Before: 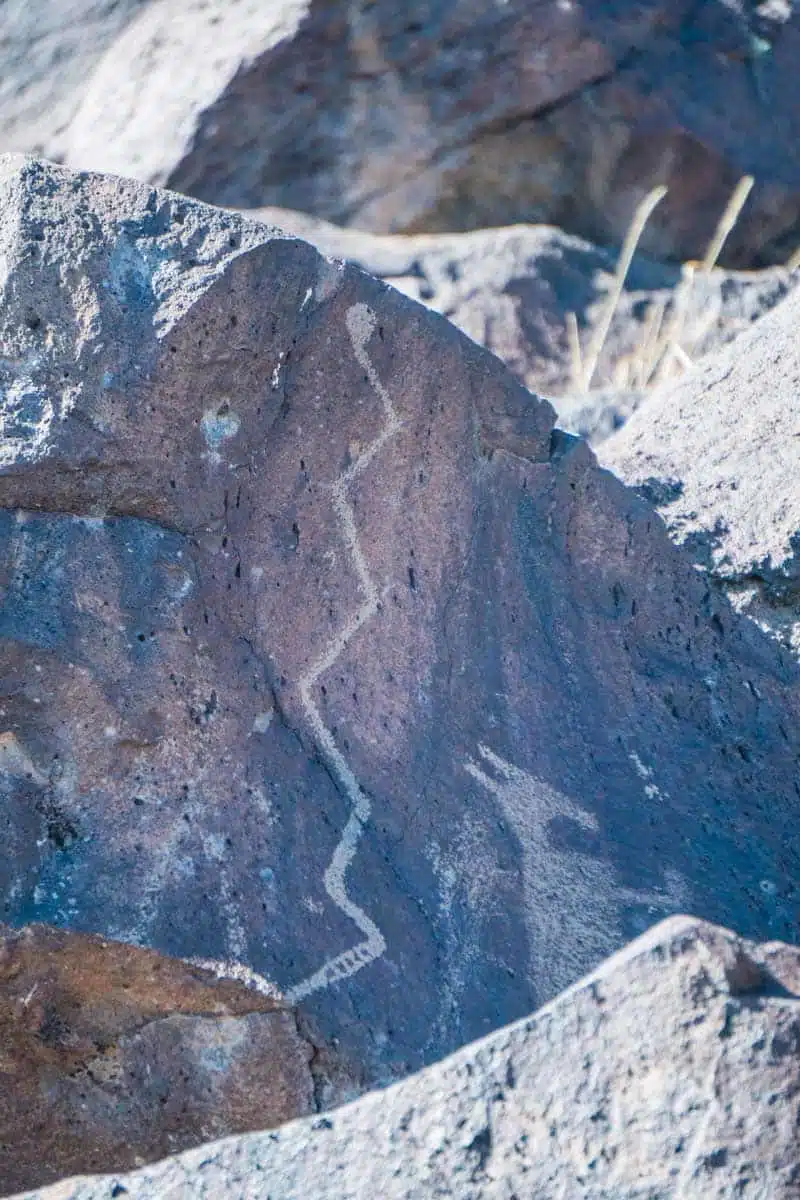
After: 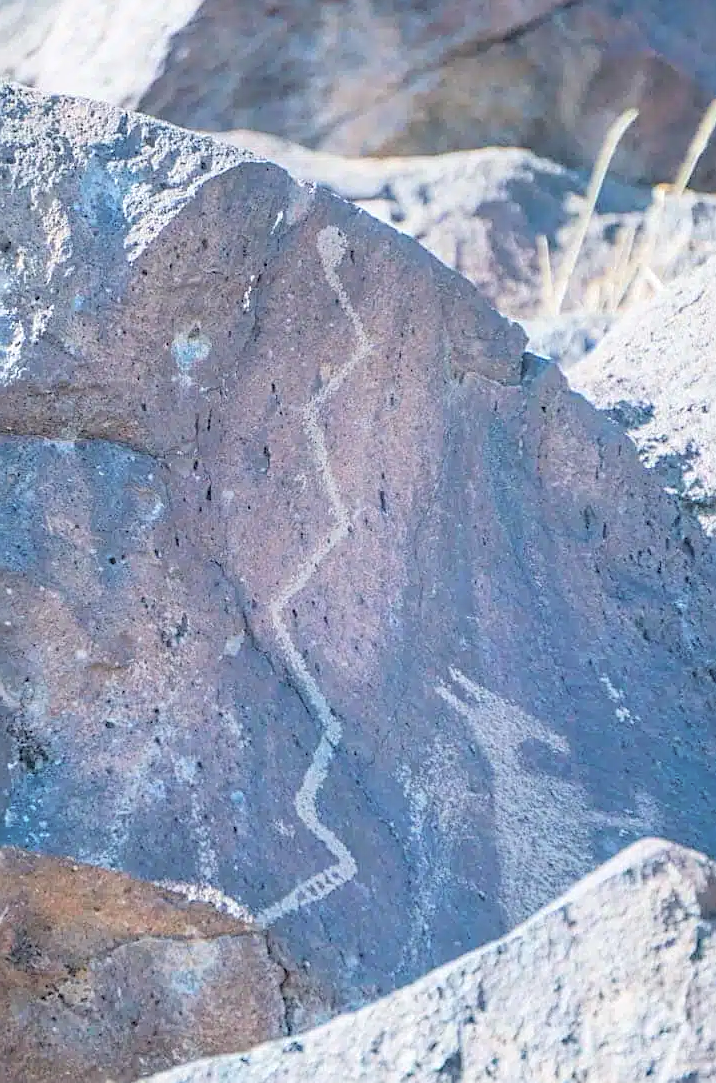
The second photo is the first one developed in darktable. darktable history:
sharpen: on, module defaults
crop: left 3.688%, top 6.483%, right 6.775%, bottom 3.213%
contrast brightness saturation: brightness 0.279
